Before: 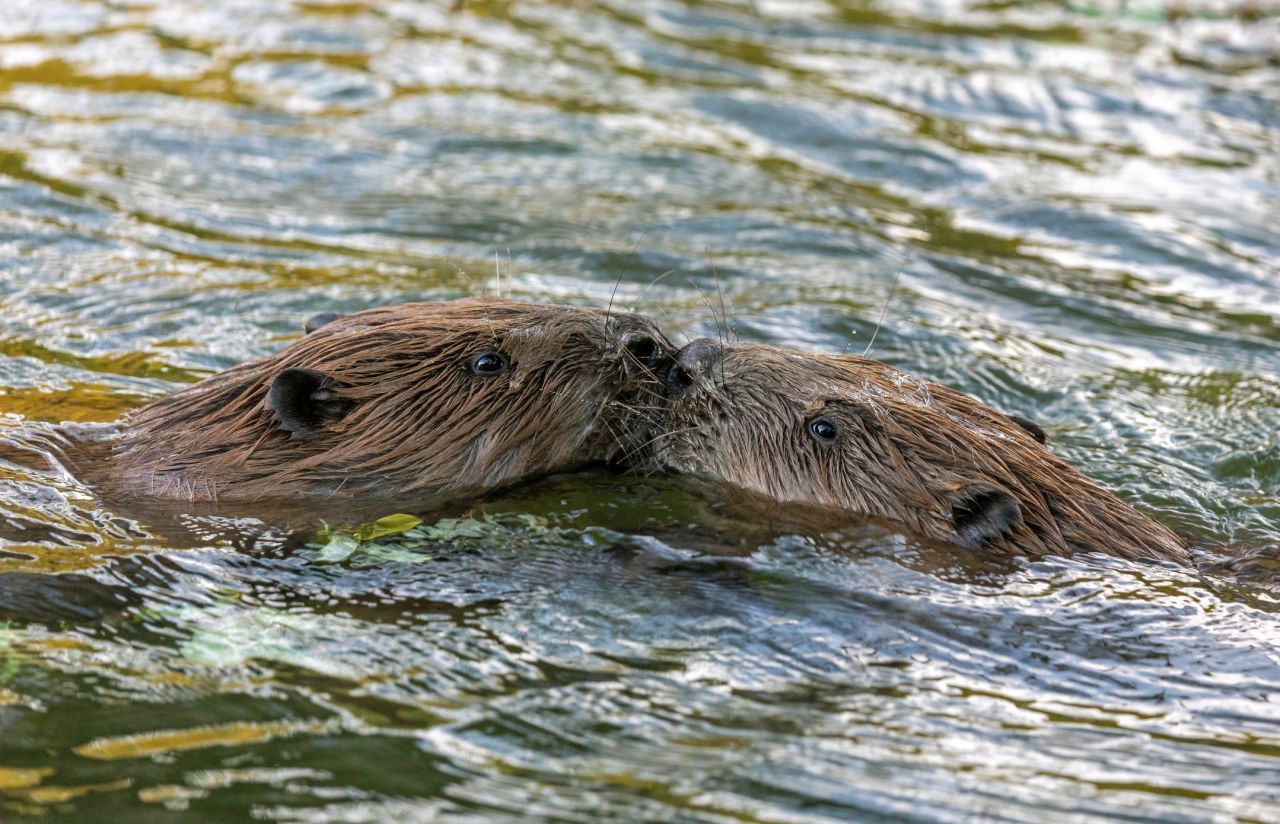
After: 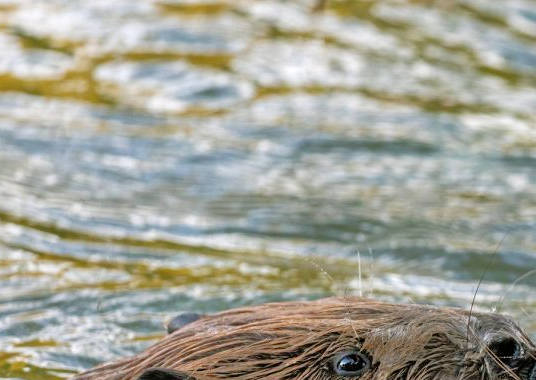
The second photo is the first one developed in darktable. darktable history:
crop and rotate: left 10.835%, top 0.077%, right 47.268%, bottom 53.745%
tone equalizer: -7 EV 0.162 EV, -6 EV 0.589 EV, -5 EV 1.19 EV, -4 EV 1.29 EV, -3 EV 1.17 EV, -2 EV 0.6 EV, -1 EV 0.146 EV
